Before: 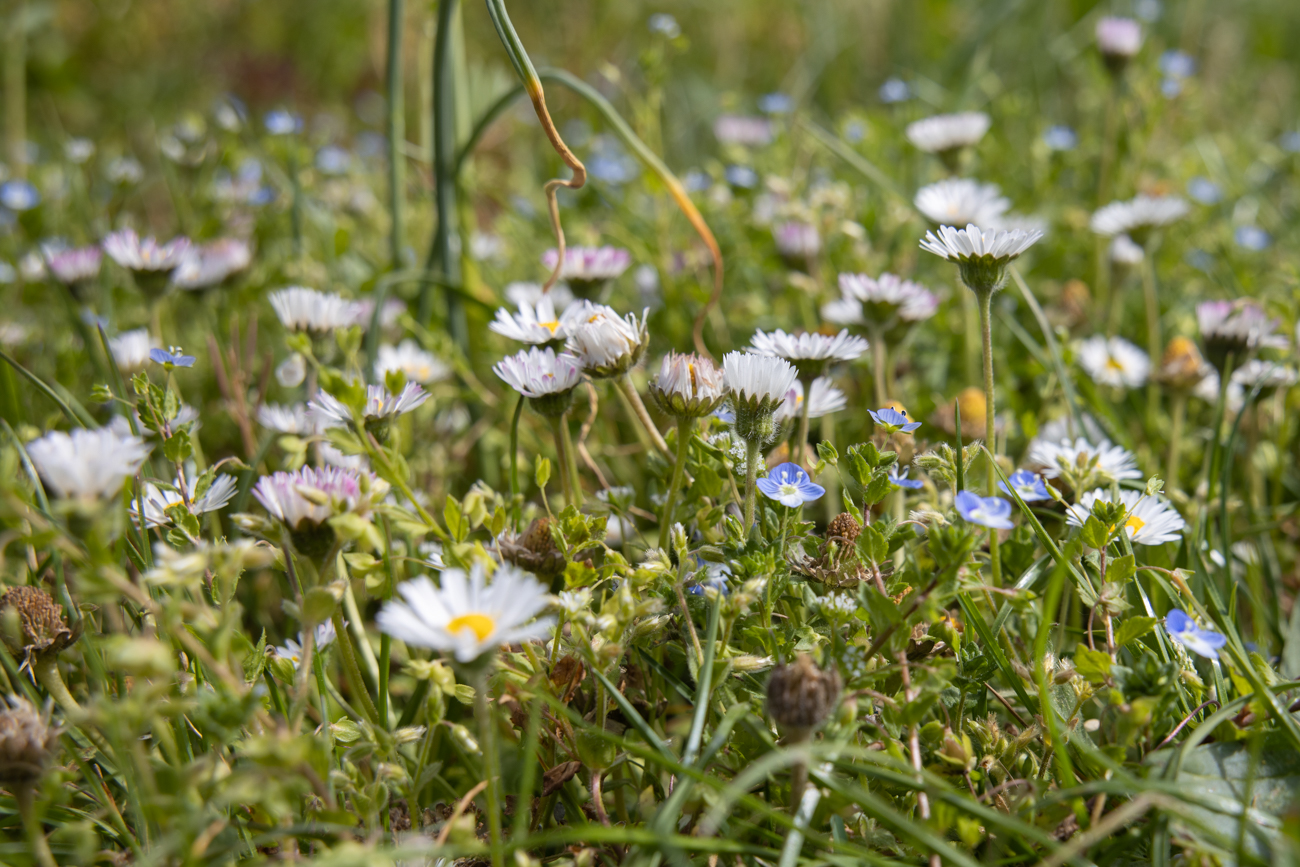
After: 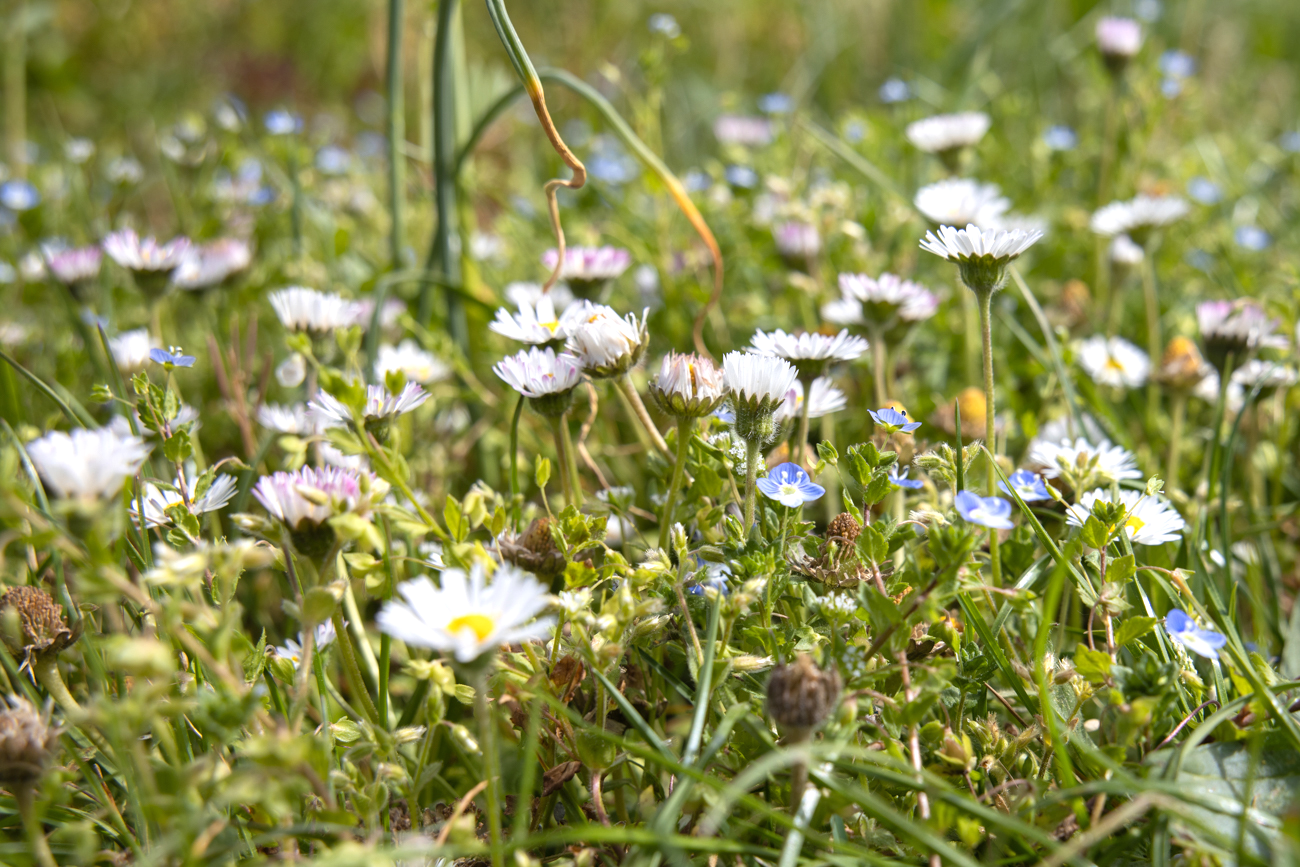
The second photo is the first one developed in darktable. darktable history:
shadows and highlights: shadows 37.27, highlights -28.18, soften with gaussian
exposure: black level correction 0, exposure 0.5 EV, compensate highlight preservation false
tone equalizer: on, module defaults
